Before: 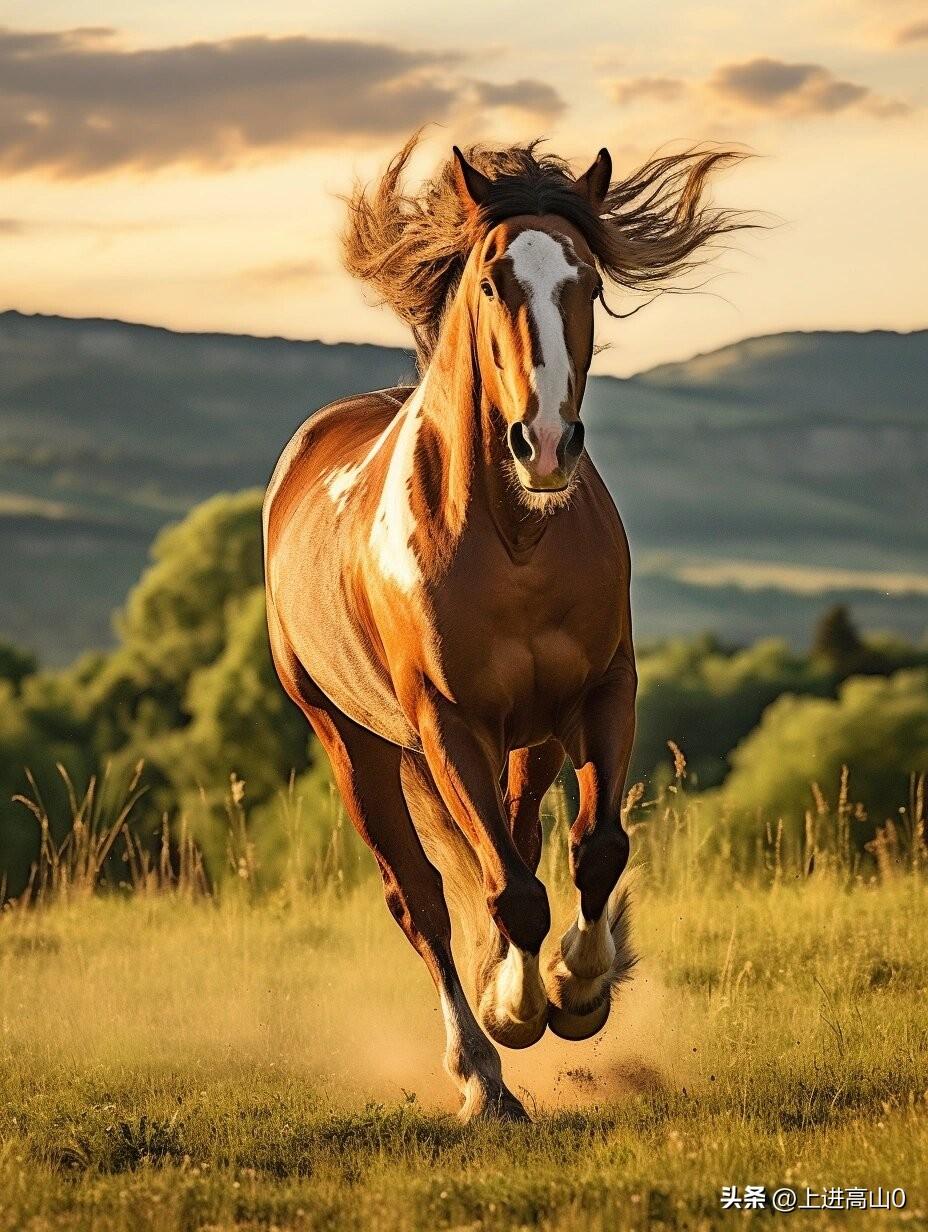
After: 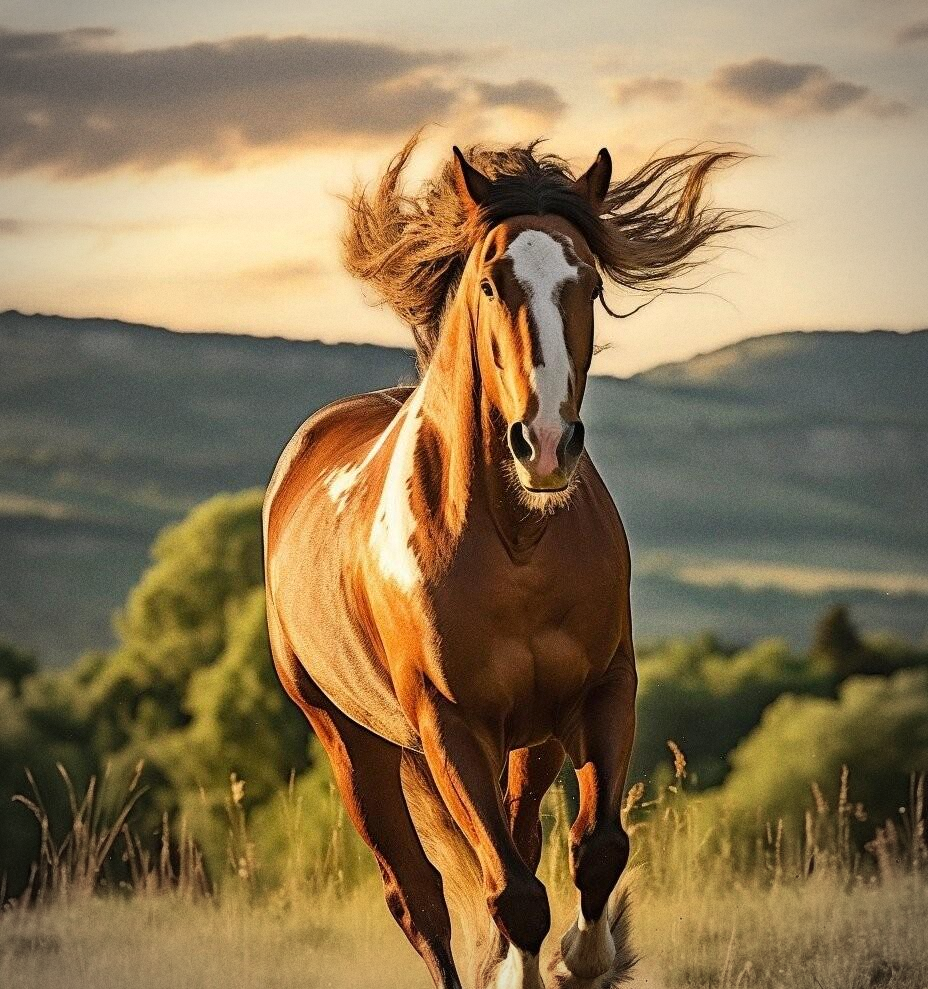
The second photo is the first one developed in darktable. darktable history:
crop: bottom 19.644%
vignetting: automatic ratio true
grain: on, module defaults
